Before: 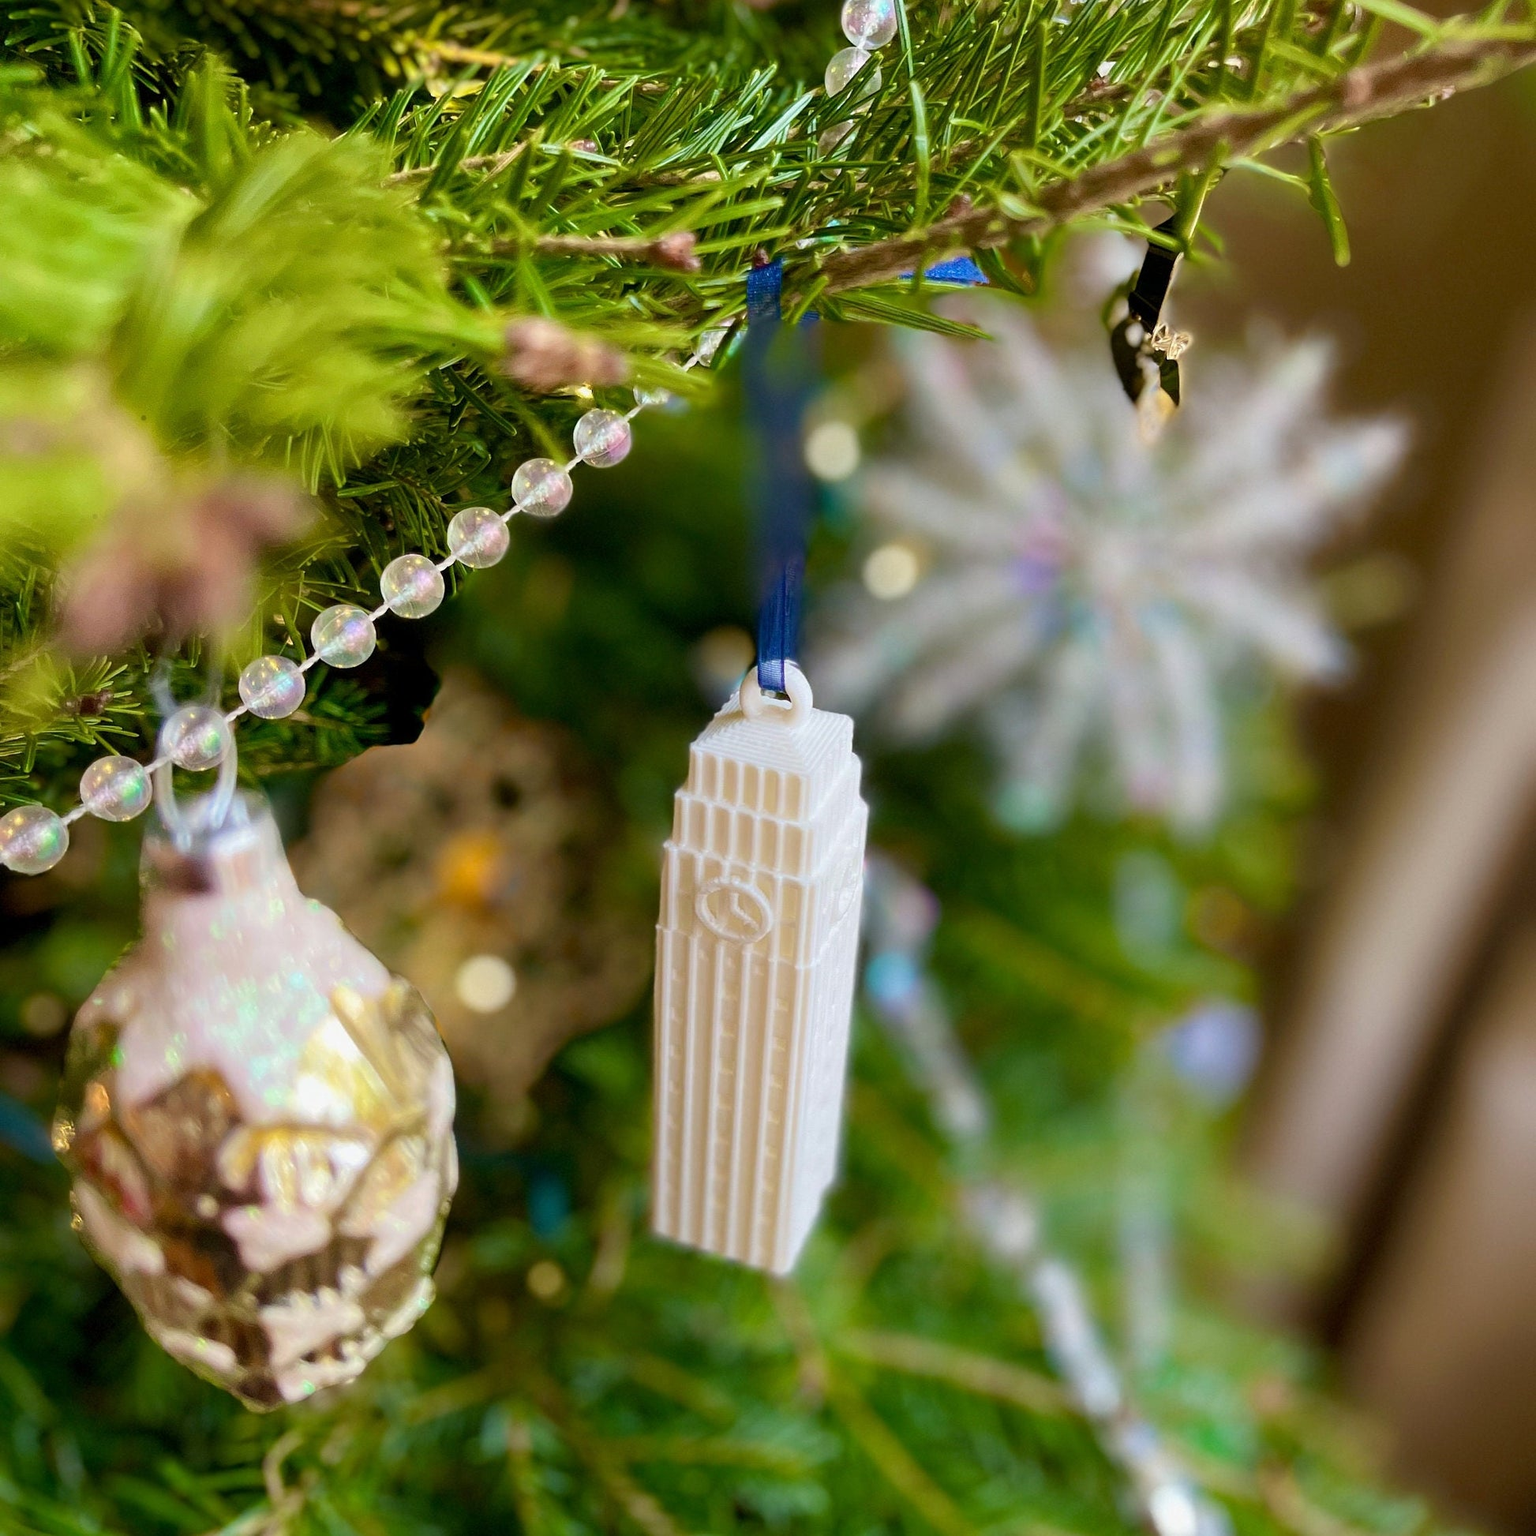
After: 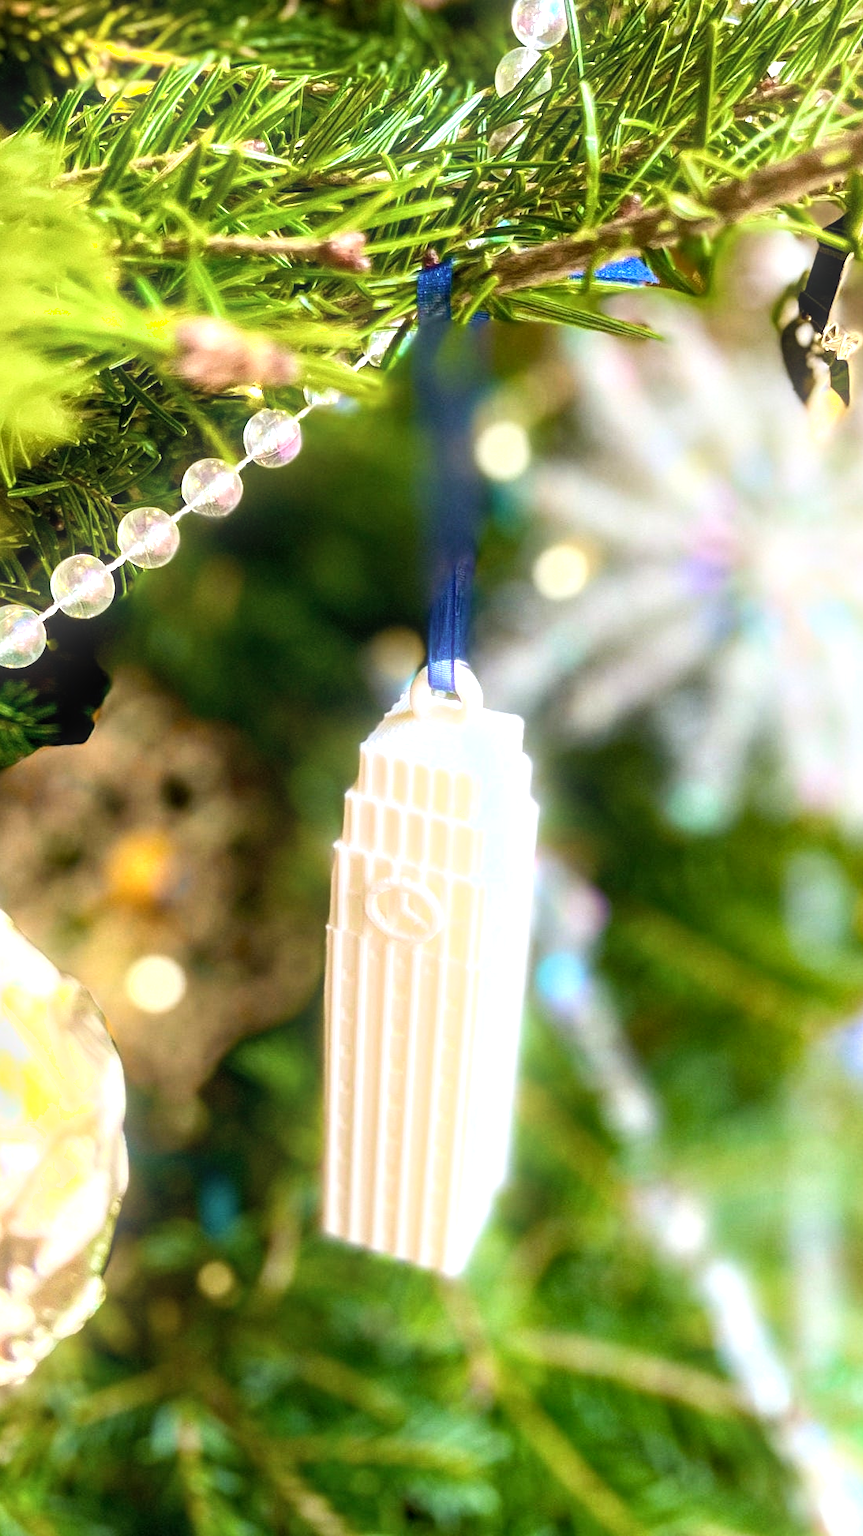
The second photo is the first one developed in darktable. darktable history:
crop: left 21.496%, right 22.254%
shadows and highlights: shadows 0, highlights 40
exposure: exposure 0.574 EV, compensate highlight preservation false
tone equalizer: -8 EV -0.417 EV, -7 EV -0.389 EV, -6 EV -0.333 EV, -5 EV -0.222 EV, -3 EV 0.222 EV, -2 EV 0.333 EV, -1 EV 0.389 EV, +0 EV 0.417 EV, edges refinement/feathering 500, mask exposure compensation -1.57 EV, preserve details no
local contrast: on, module defaults
bloom: size 9%, threshold 100%, strength 7%
